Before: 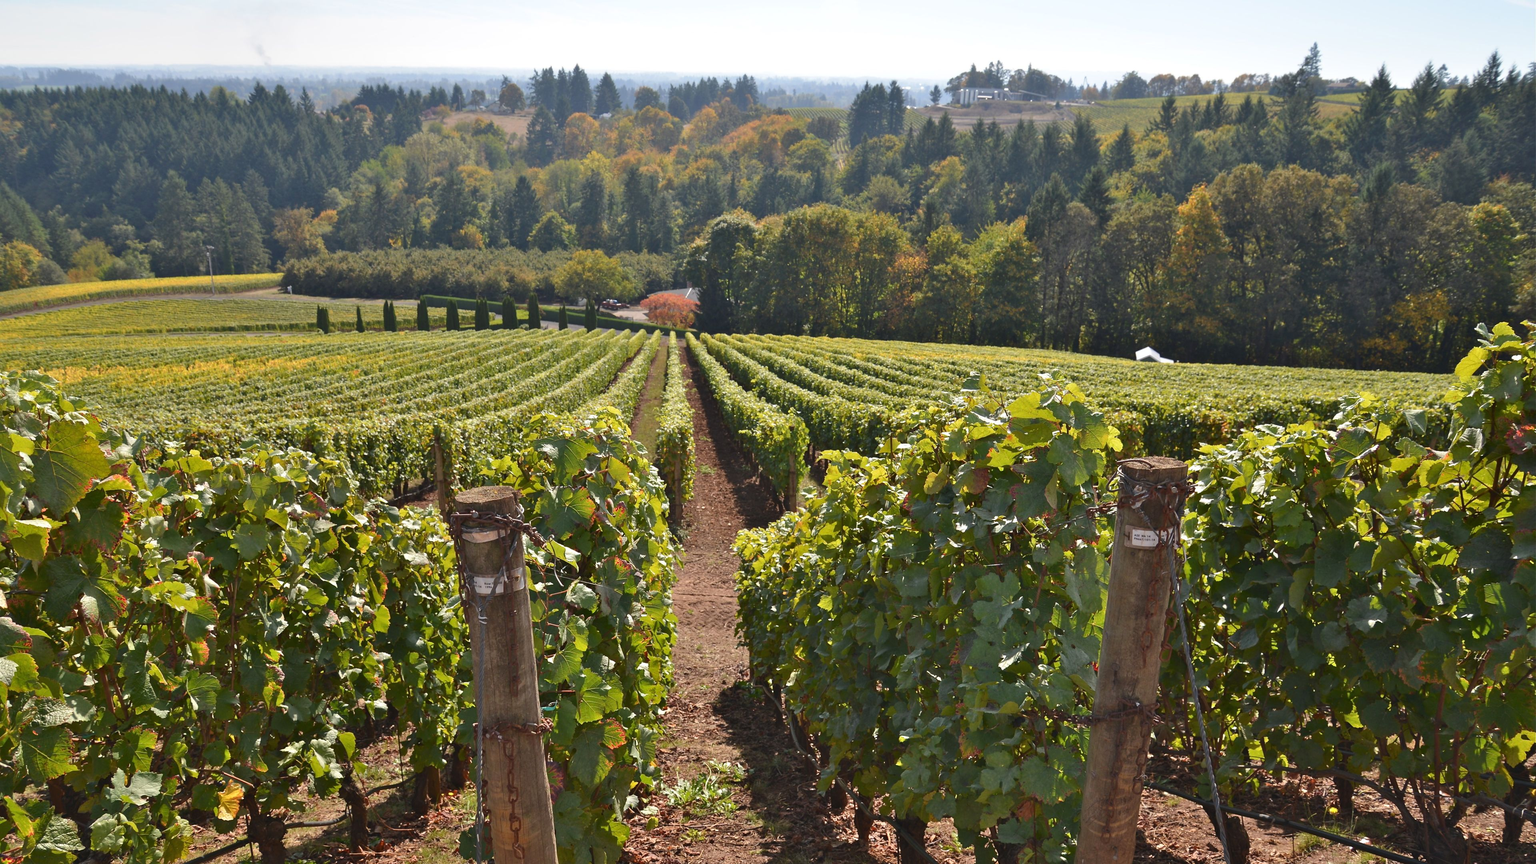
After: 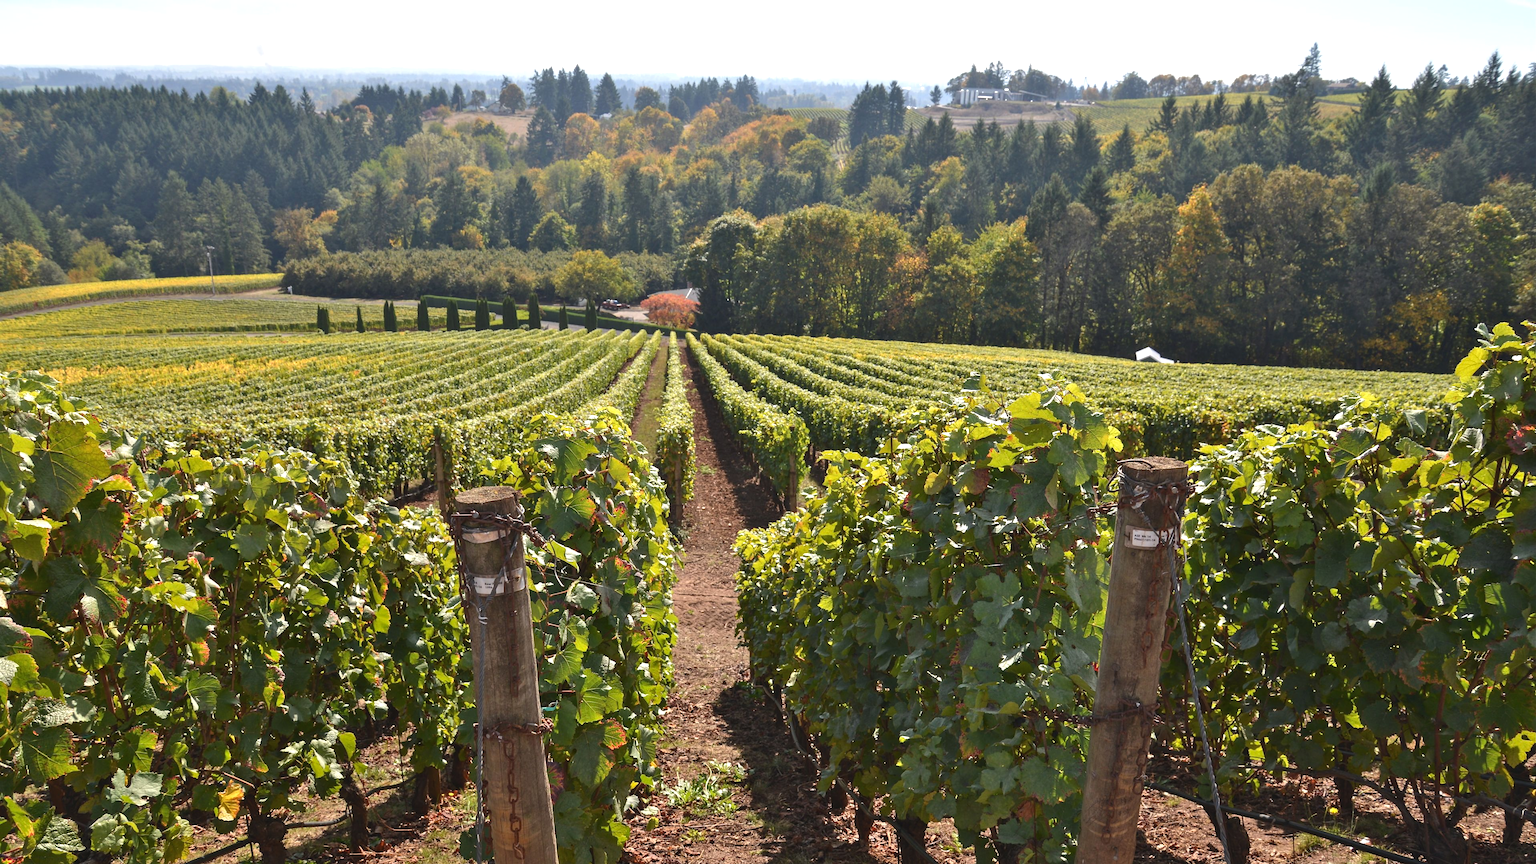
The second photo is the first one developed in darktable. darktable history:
local contrast: detail 110%
tone equalizer: -8 EV -0.387 EV, -7 EV -0.365 EV, -6 EV -0.367 EV, -5 EV -0.203 EV, -3 EV 0.195 EV, -2 EV 0.344 EV, -1 EV 0.388 EV, +0 EV 0.419 EV, edges refinement/feathering 500, mask exposure compensation -1.57 EV, preserve details guided filter
